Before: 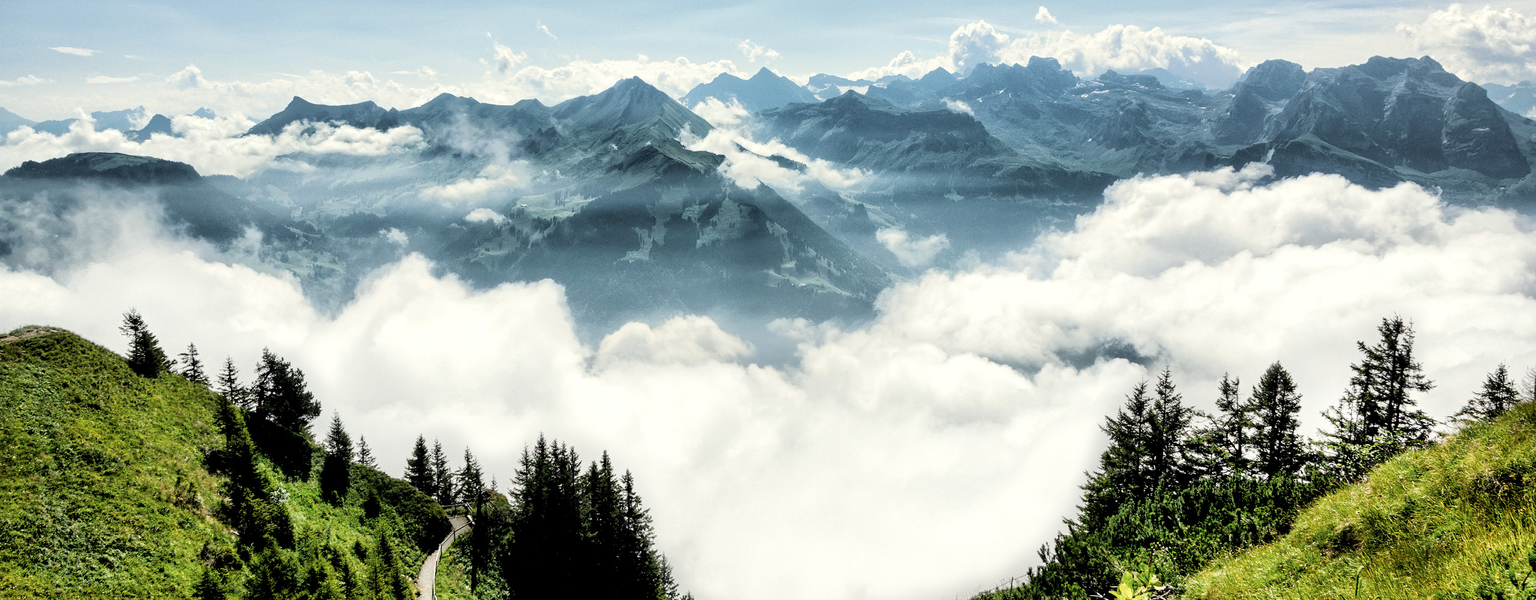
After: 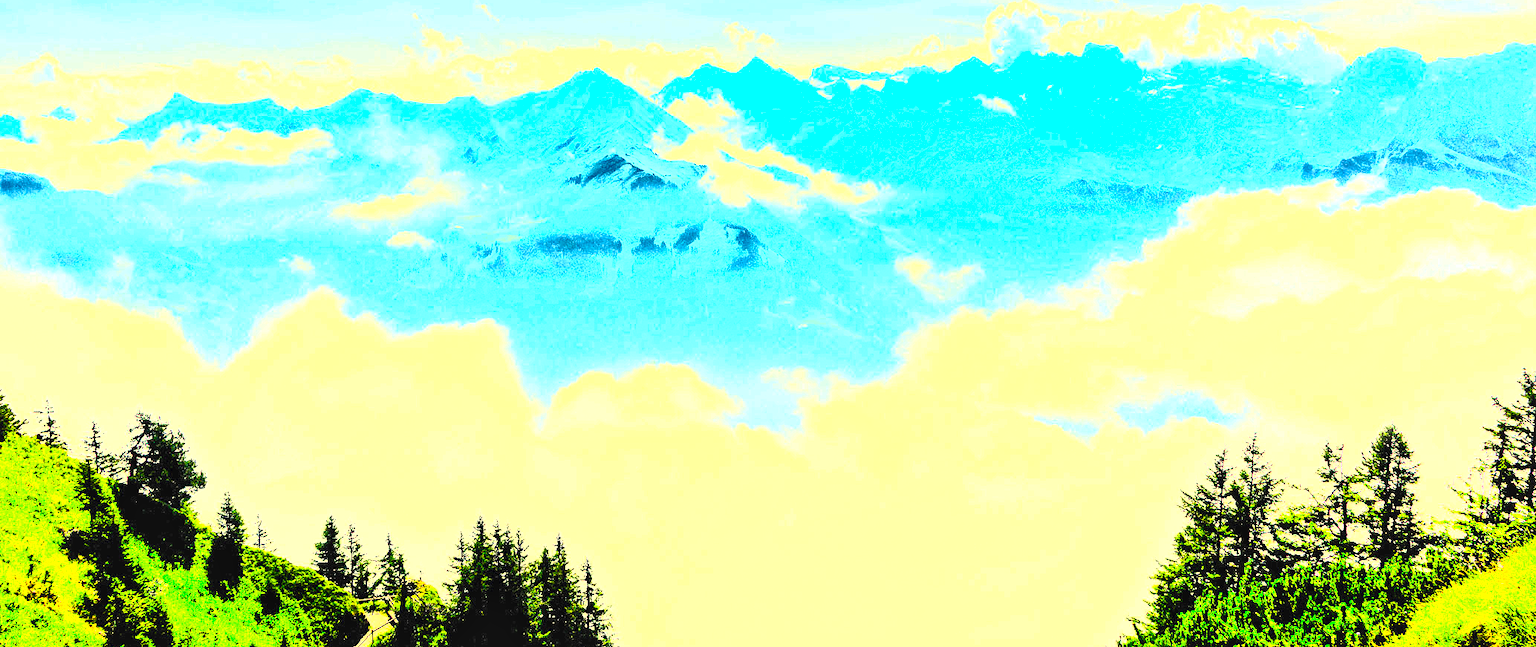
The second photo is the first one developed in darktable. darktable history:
local contrast: mode bilateral grid, contrast 19, coarseness 19, detail 163%, midtone range 0.2
crop: left 10.018%, top 3.616%, right 9.187%, bottom 9.136%
exposure: black level correction 0, exposure 1.385 EV, compensate highlight preservation false
color balance rgb: power › luminance -9.036%, highlights gain › chroma 2.229%, highlights gain › hue 74.68°, perceptual saturation grading › global saturation 34.771%, perceptual saturation grading › highlights -25.894%, perceptual saturation grading › shadows 49.417%, perceptual brilliance grading › global brilliance 17.172%, global vibrance 20%
contrast brightness saturation: contrast 0.997, brightness 0.981, saturation 0.995
